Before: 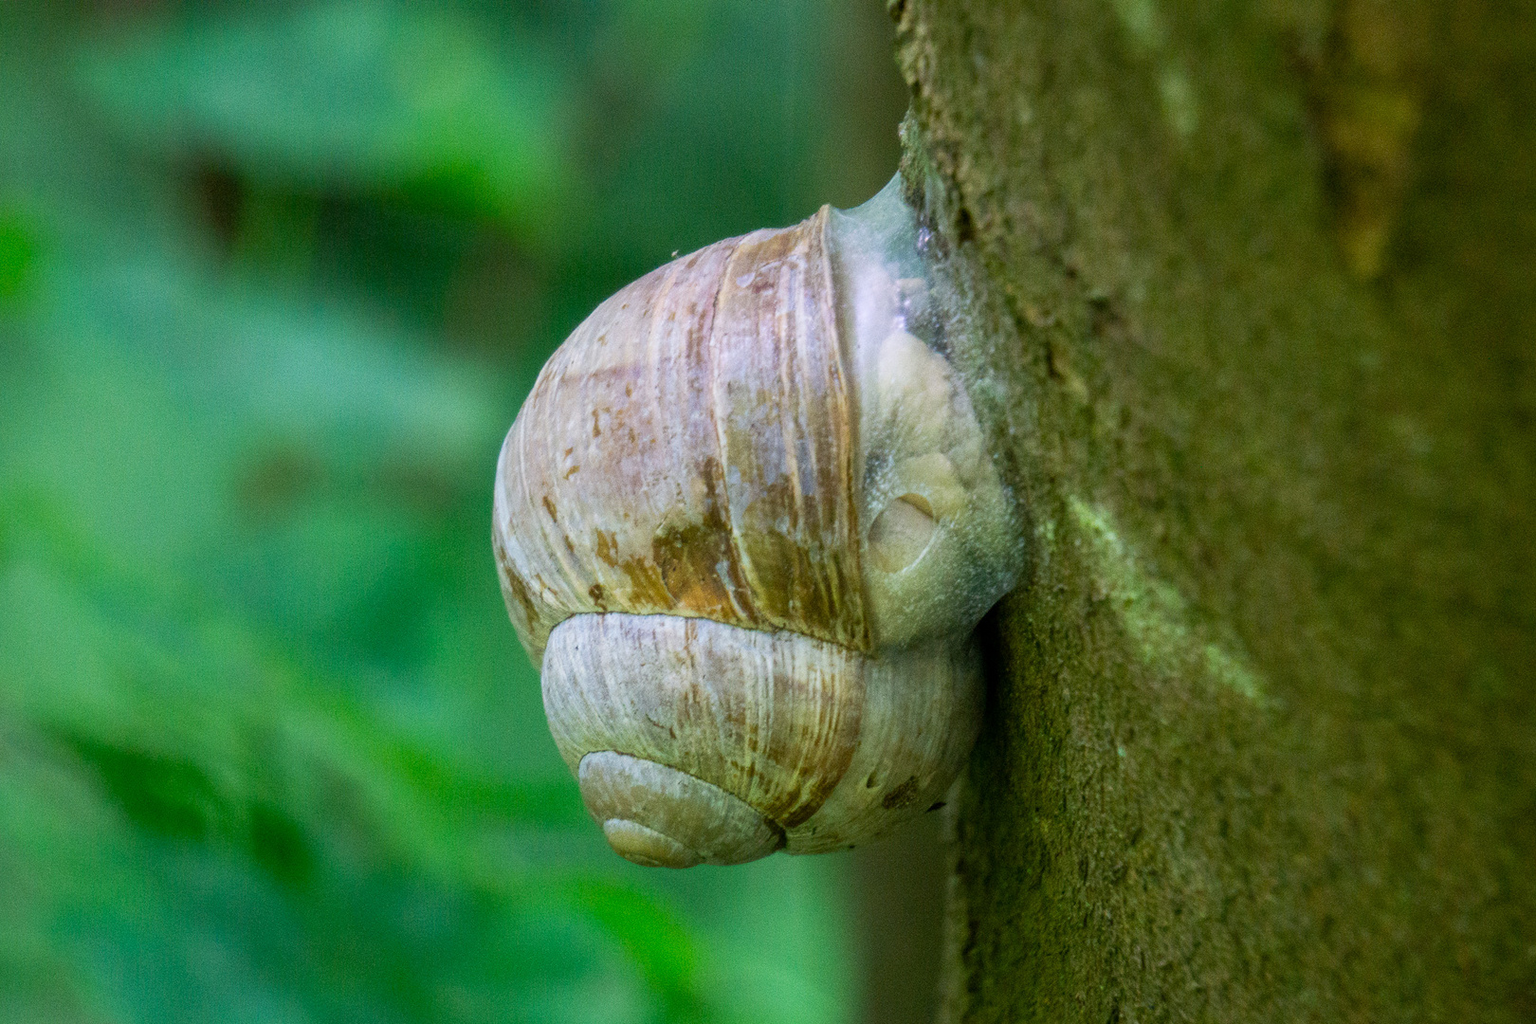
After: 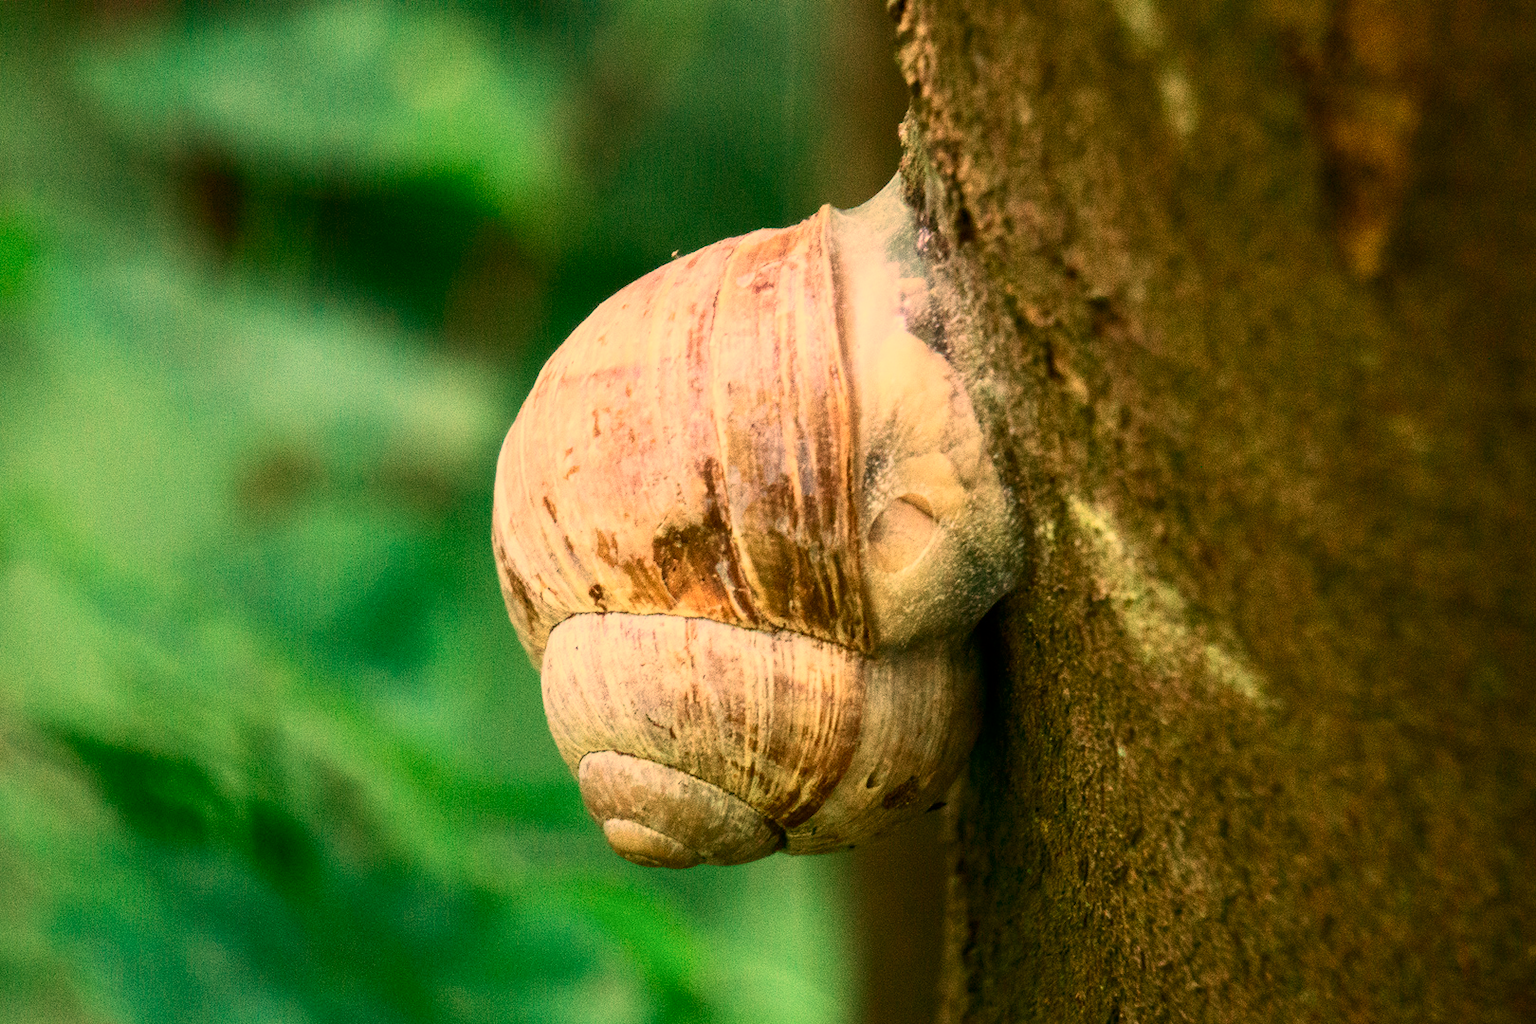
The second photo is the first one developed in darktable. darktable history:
white balance: red 1.467, blue 0.684
contrast brightness saturation: contrast 0.28
